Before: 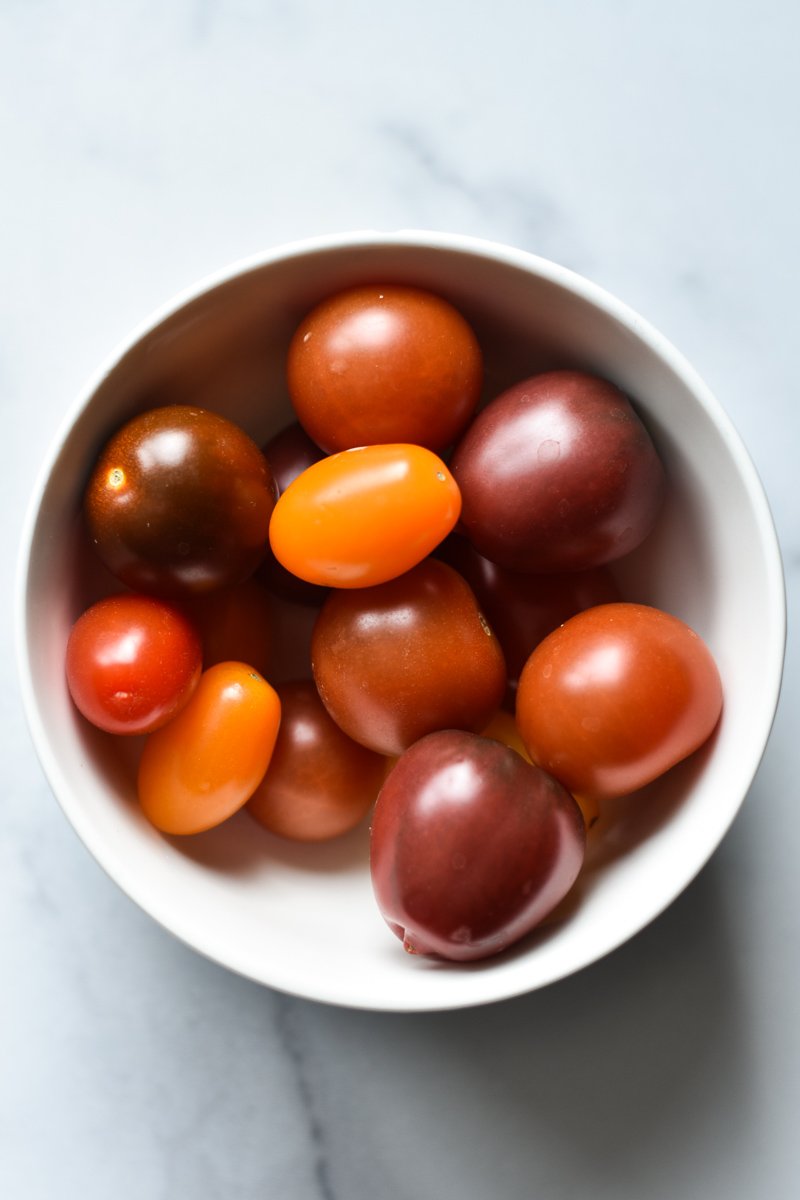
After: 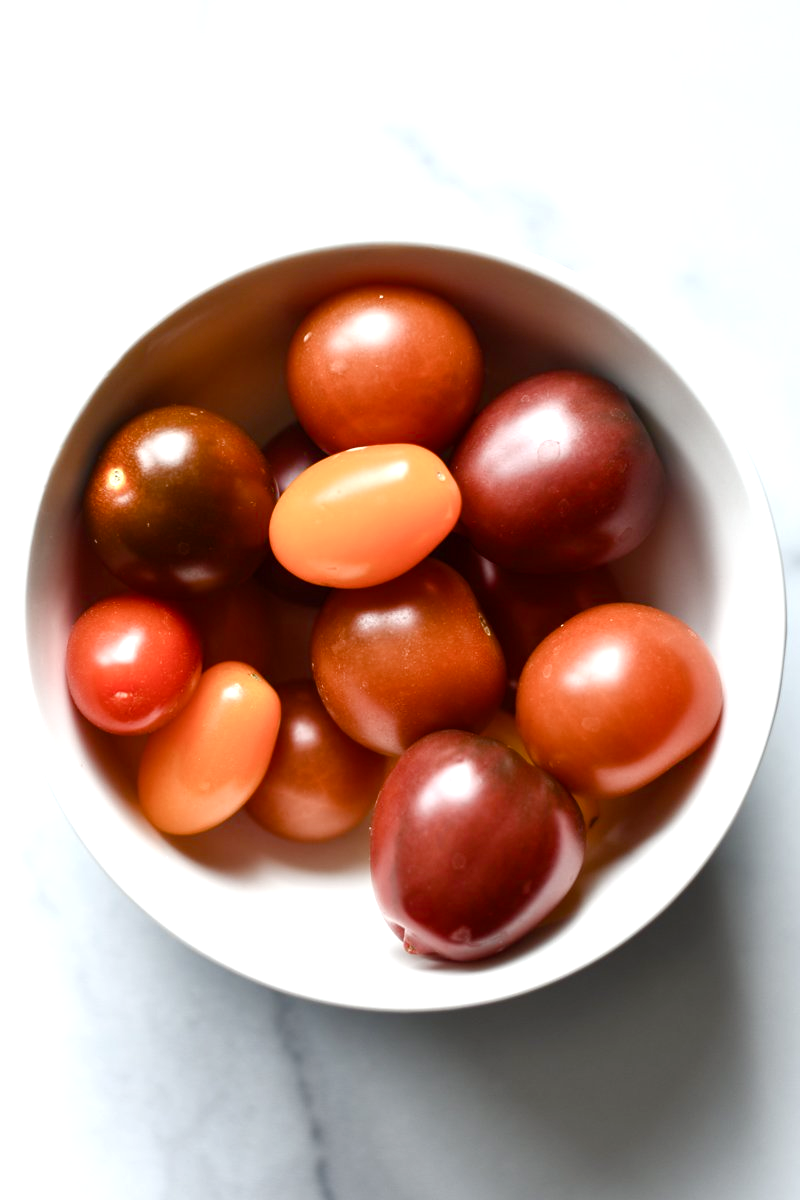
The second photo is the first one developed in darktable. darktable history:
exposure: black level correction 0, exposure 0.398 EV, compensate highlight preservation false
color balance rgb: perceptual saturation grading › global saturation 20%, perceptual saturation grading › highlights -49.868%, perceptual saturation grading › shadows 25.13%, global vibrance 5.267%, contrast 3.544%
